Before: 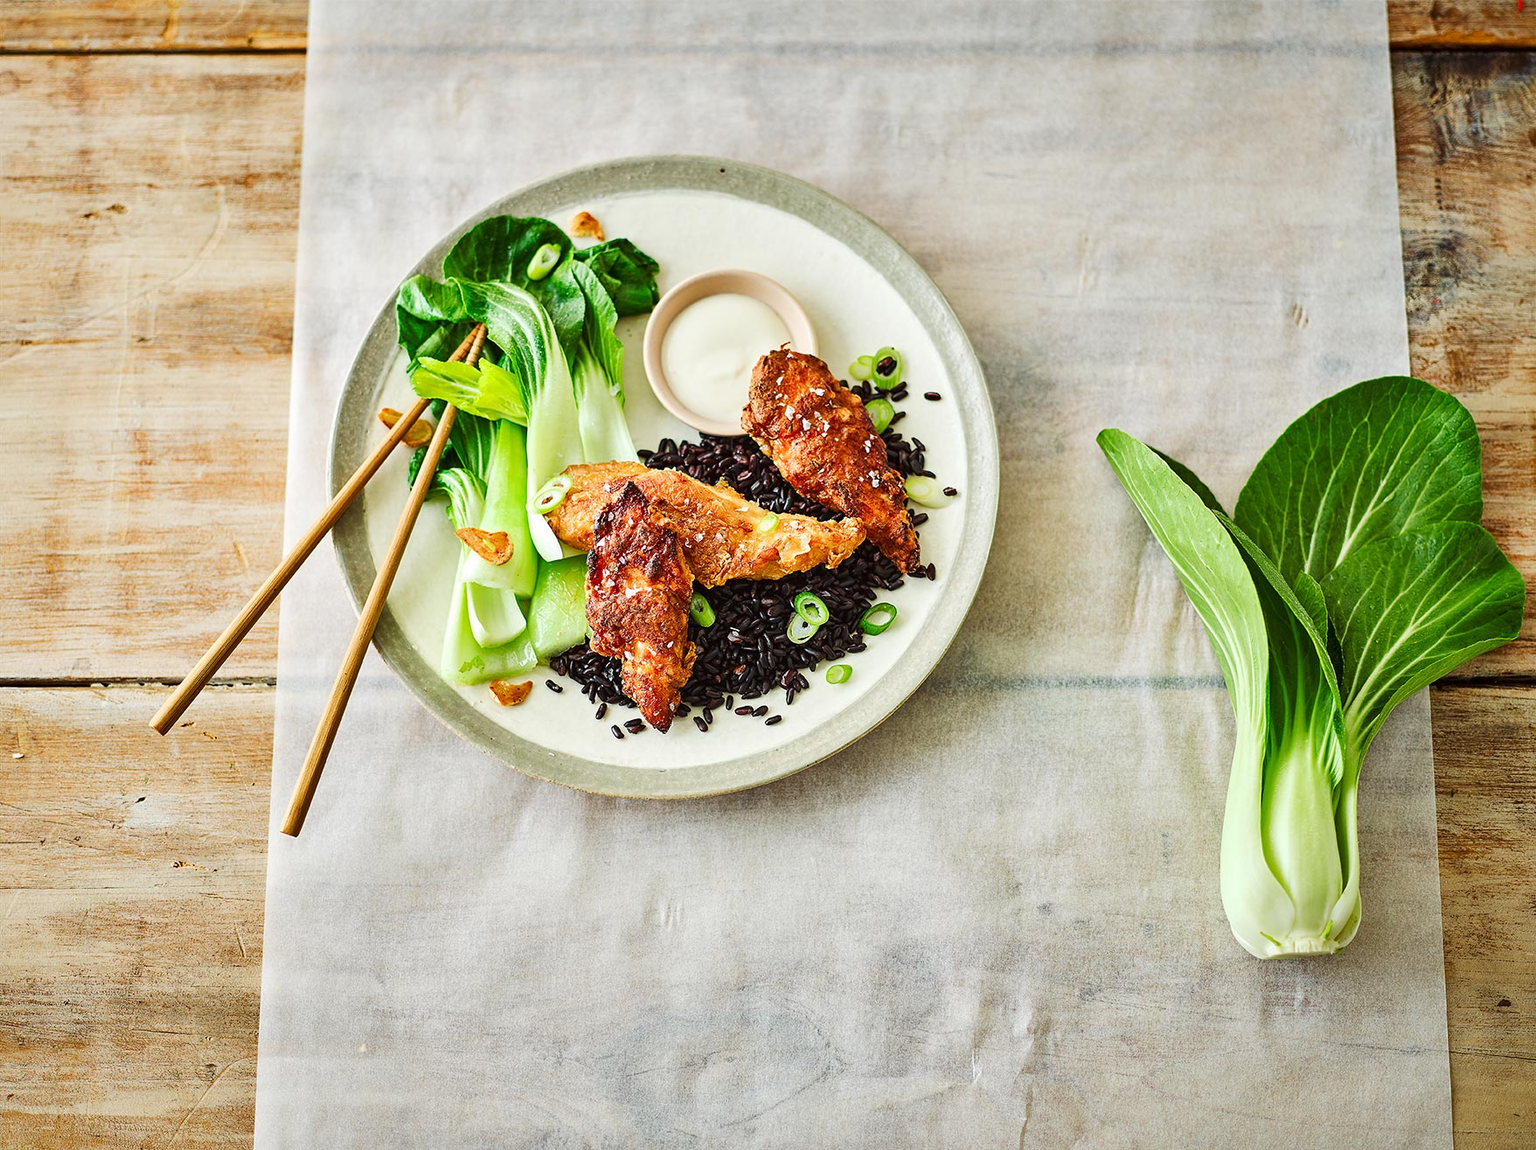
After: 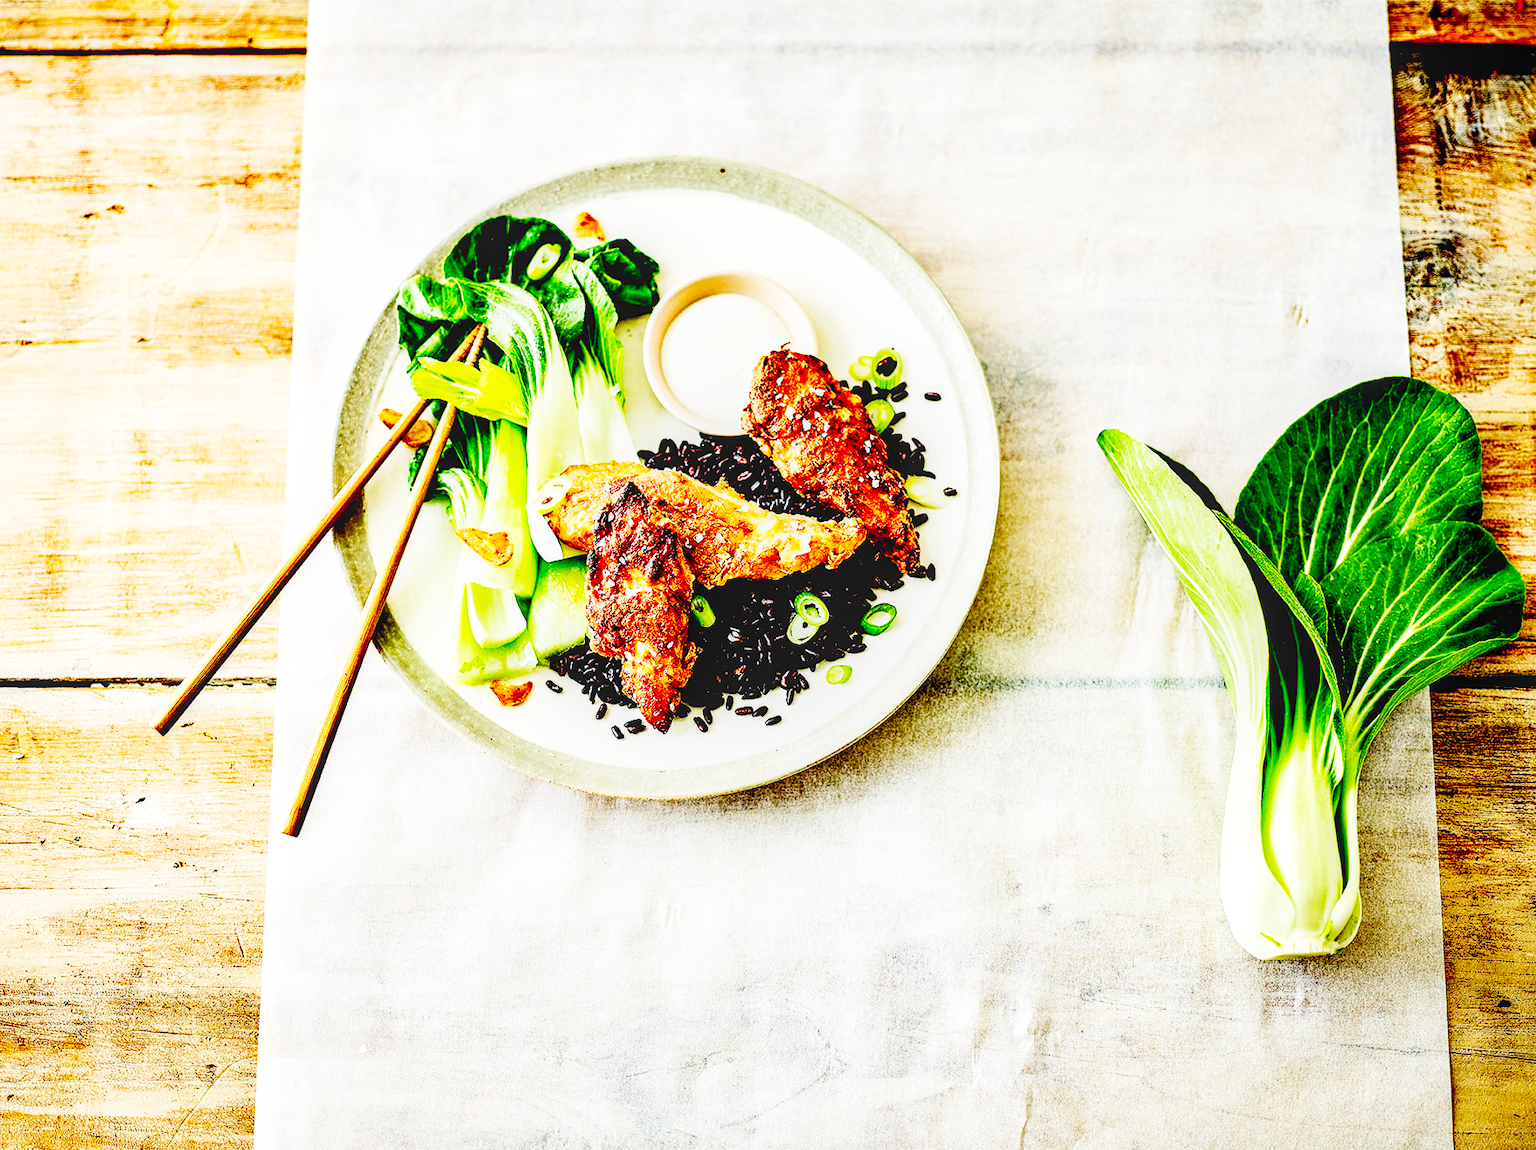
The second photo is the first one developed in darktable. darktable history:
base curve: curves: ch0 [(0, 0.003) (0.001, 0.002) (0.006, 0.004) (0.02, 0.022) (0.048, 0.086) (0.094, 0.234) (0.162, 0.431) (0.258, 0.629) (0.385, 0.8) (0.548, 0.918) (0.751, 0.988) (1, 1)], preserve colors none
local contrast: on, module defaults
shadows and highlights: shadows -30, highlights 30
exposure: black level correction 0.056, exposure -0.039 EV, compensate highlight preservation false
